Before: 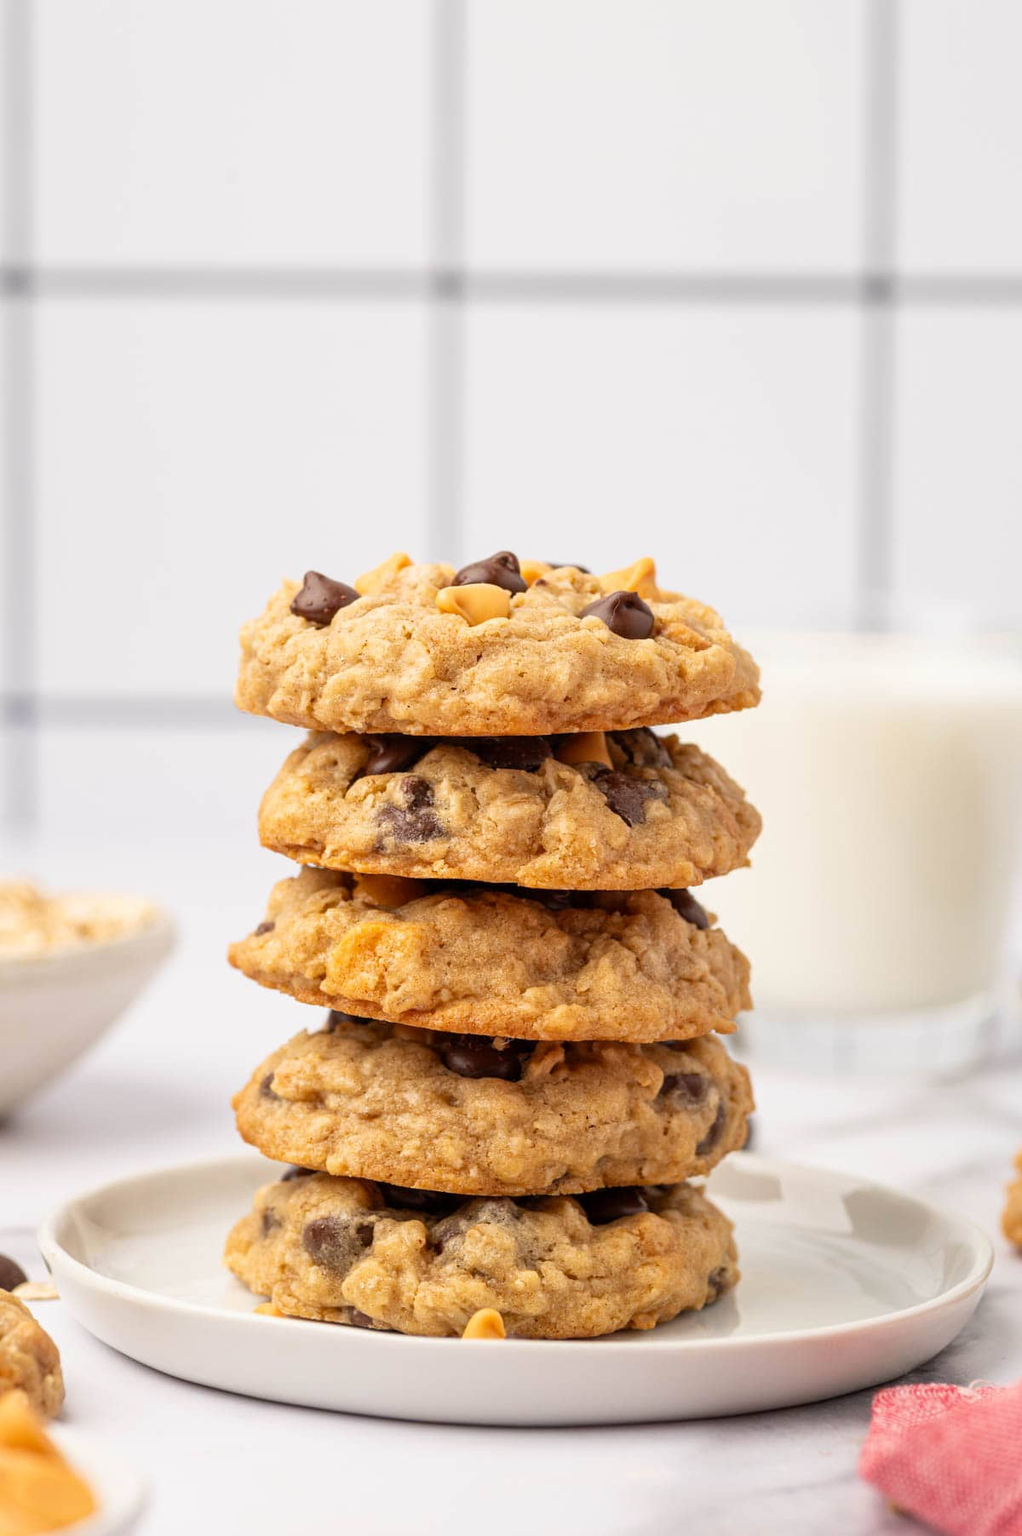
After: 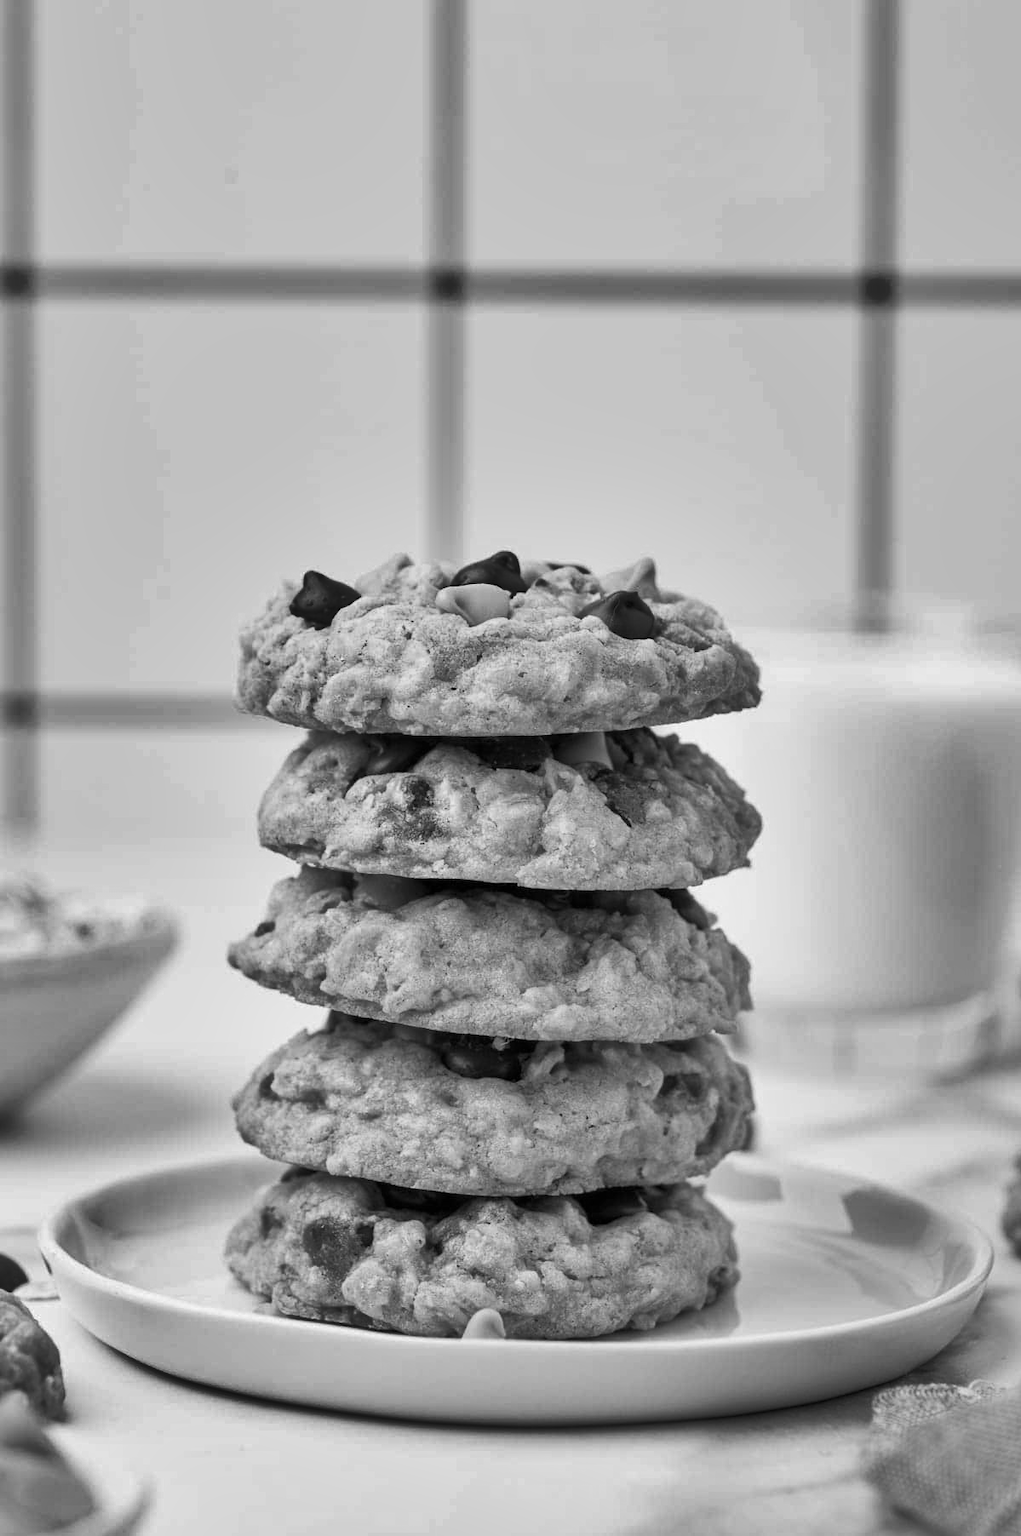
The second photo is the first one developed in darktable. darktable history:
monochrome: a 16.06, b 15.48, size 1
fill light: on, module defaults
shadows and highlights: radius 108.52, shadows 40.68, highlights -72.88, low approximation 0.01, soften with gaussian
